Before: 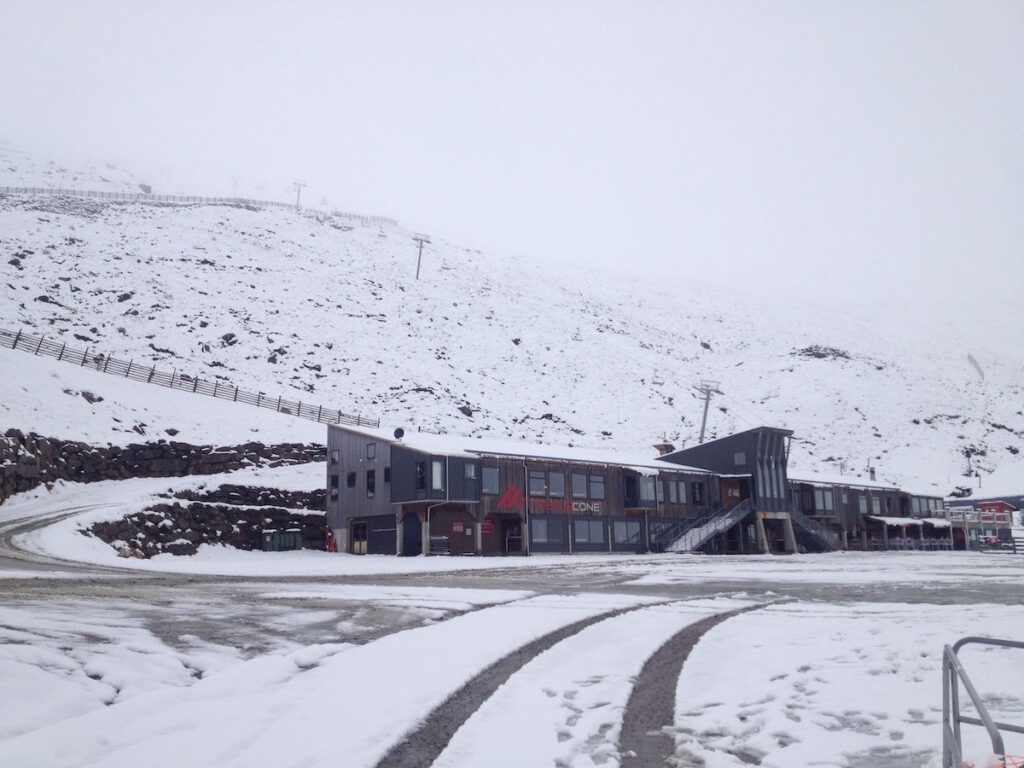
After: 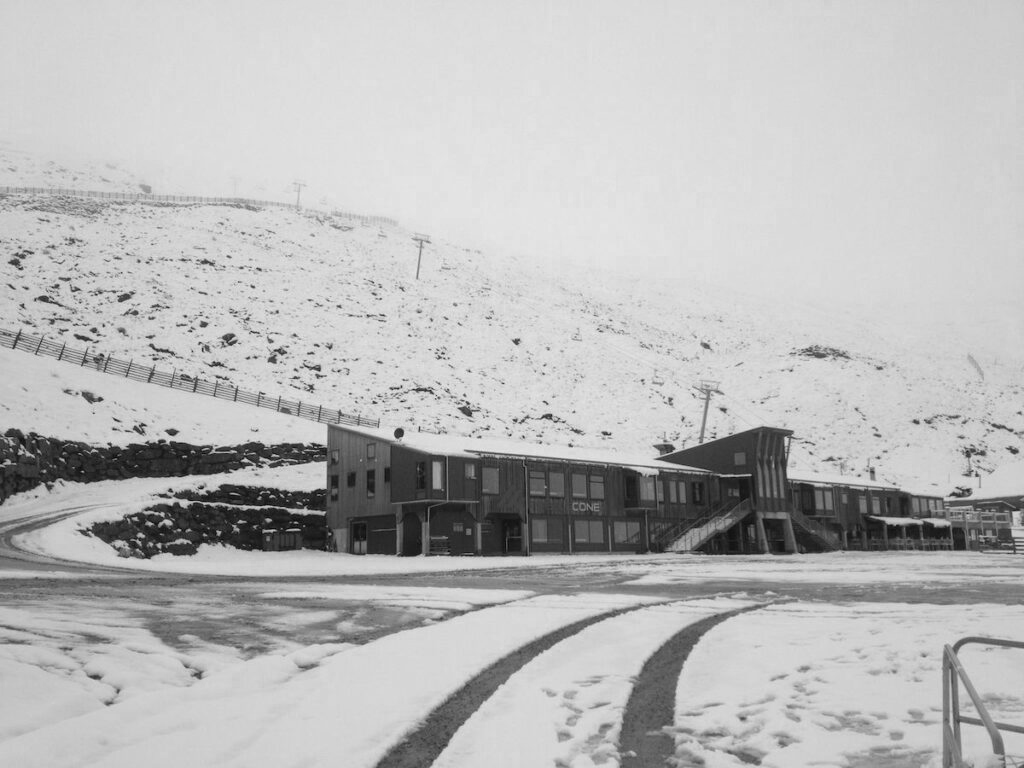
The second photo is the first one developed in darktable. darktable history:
monochrome: a -92.57, b 58.91
color zones: curves: ch0 [(0, 0.466) (0.128, 0.466) (0.25, 0.5) (0.375, 0.456) (0.5, 0.5) (0.625, 0.5) (0.737, 0.652) (0.875, 0.5)]; ch1 [(0, 0.603) (0.125, 0.618) (0.261, 0.348) (0.372, 0.353) (0.497, 0.363) (0.611, 0.45) (0.731, 0.427) (0.875, 0.518) (0.998, 0.652)]; ch2 [(0, 0.559) (0.125, 0.451) (0.253, 0.564) (0.37, 0.578) (0.5, 0.466) (0.625, 0.471) (0.731, 0.471) (0.88, 0.485)]
